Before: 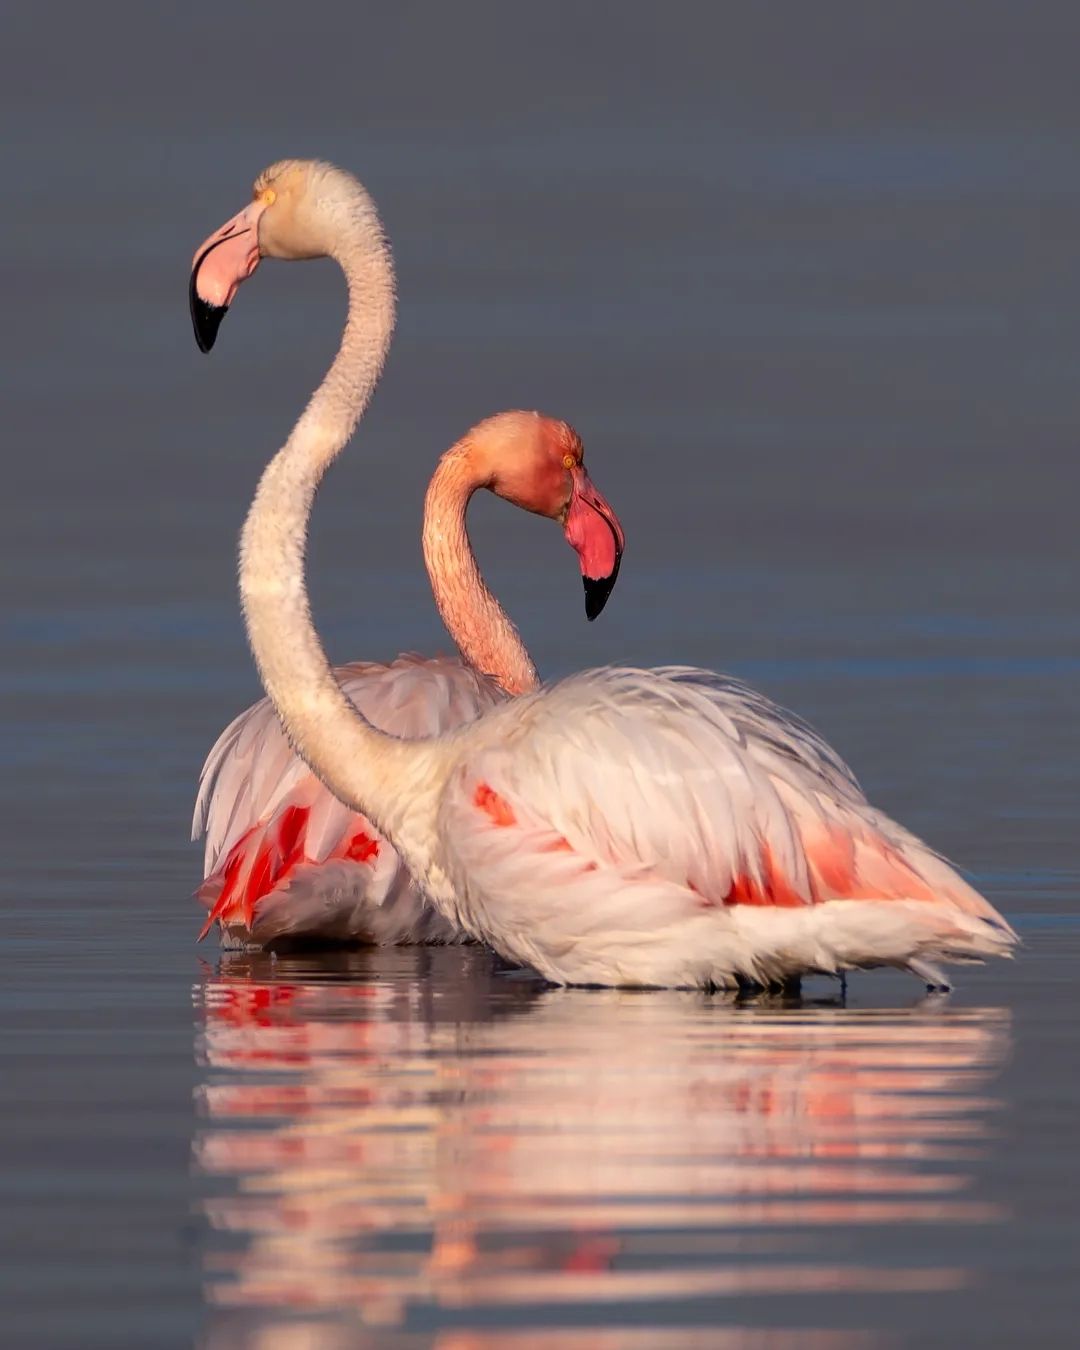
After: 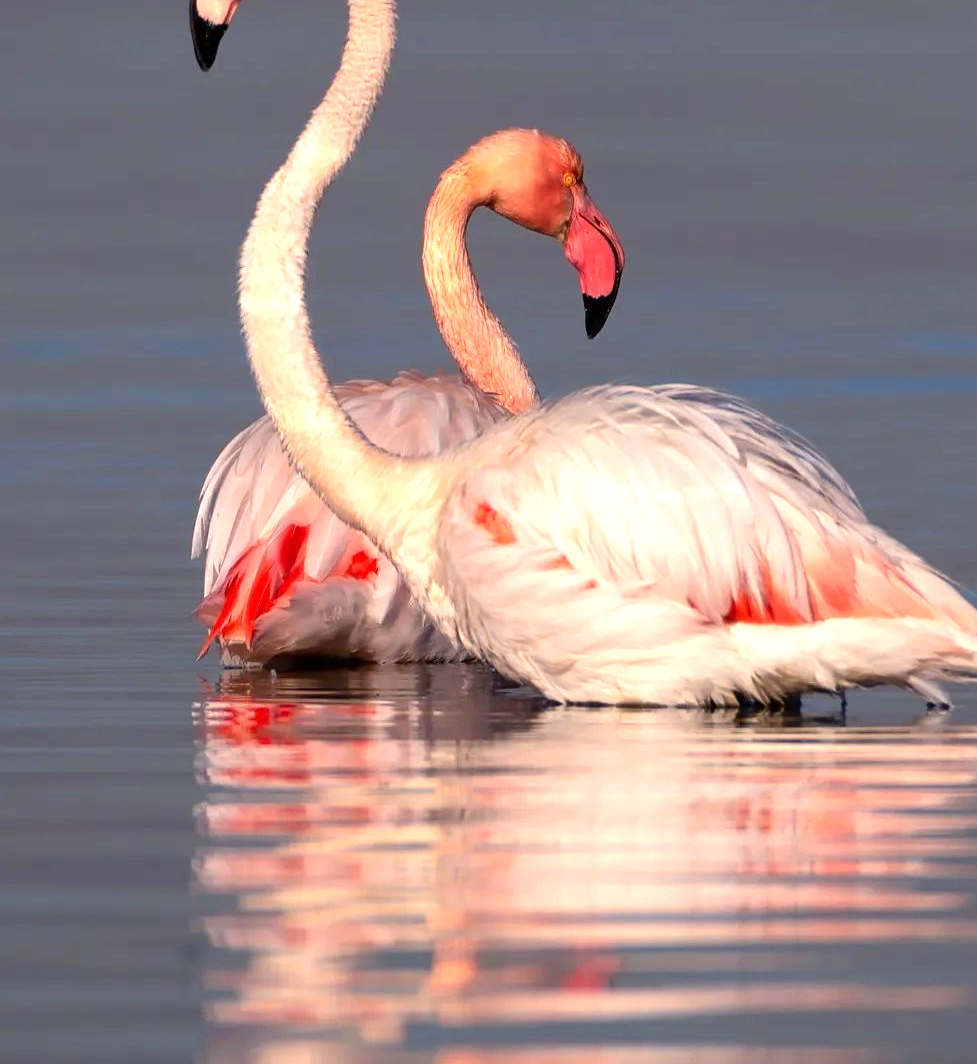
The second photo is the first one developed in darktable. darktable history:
crop: top 20.927%, right 9.467%, bottom 0.235%
exposure: exposure 0.663 EV, compensate highlight preservation false
